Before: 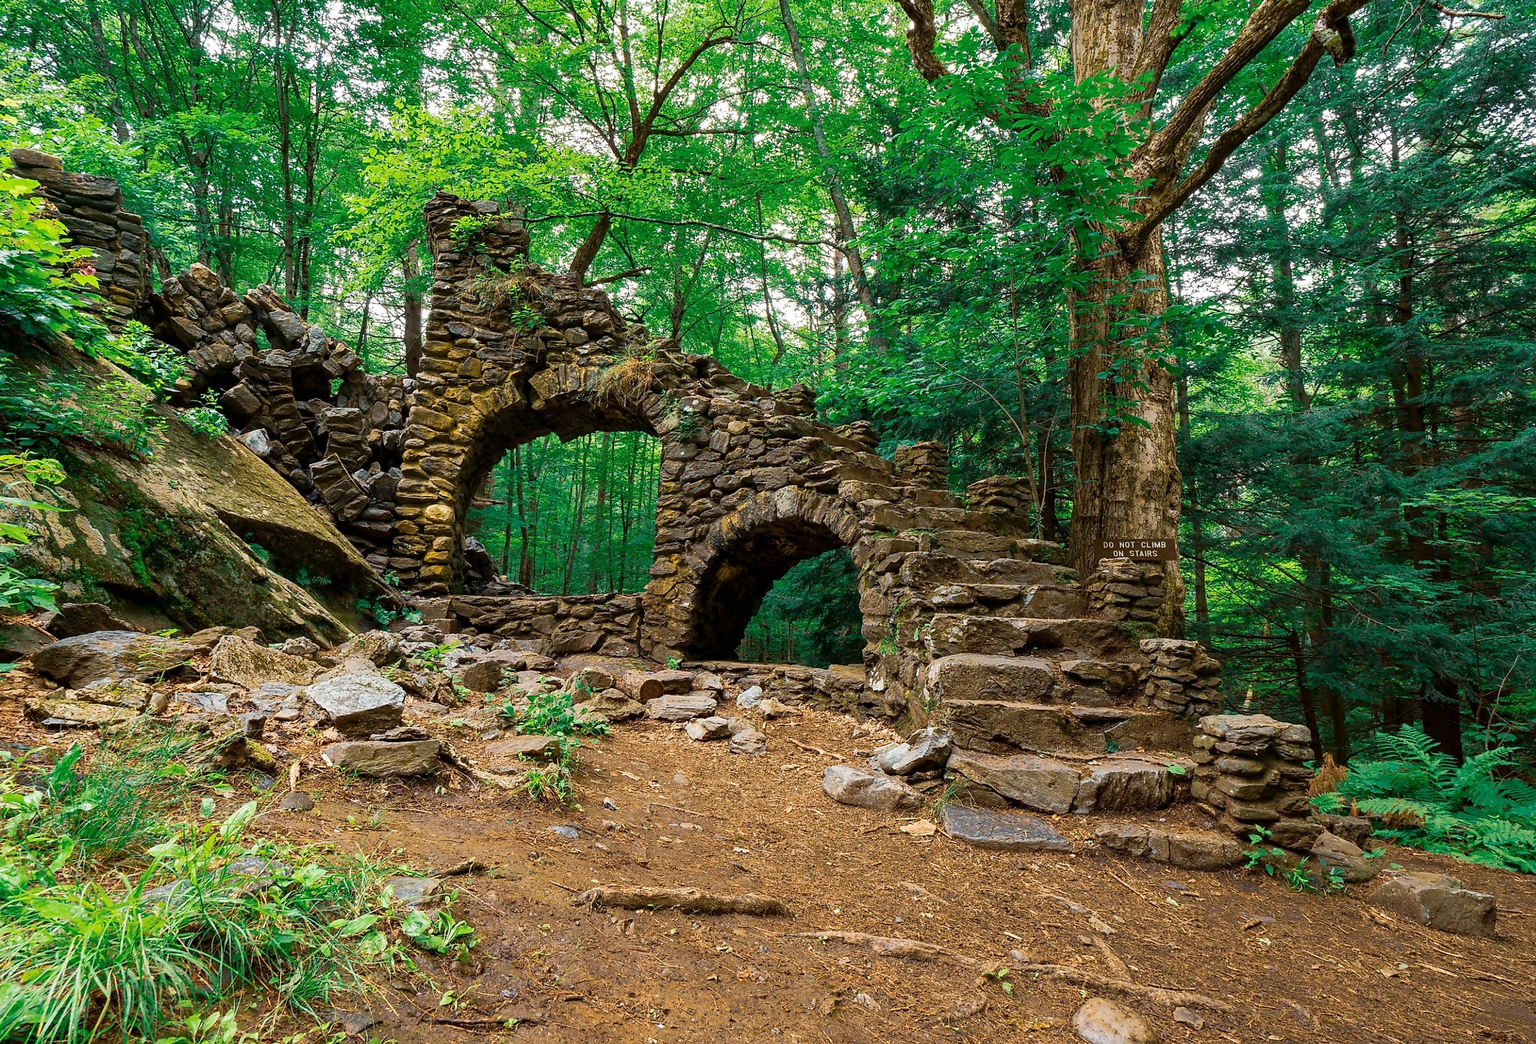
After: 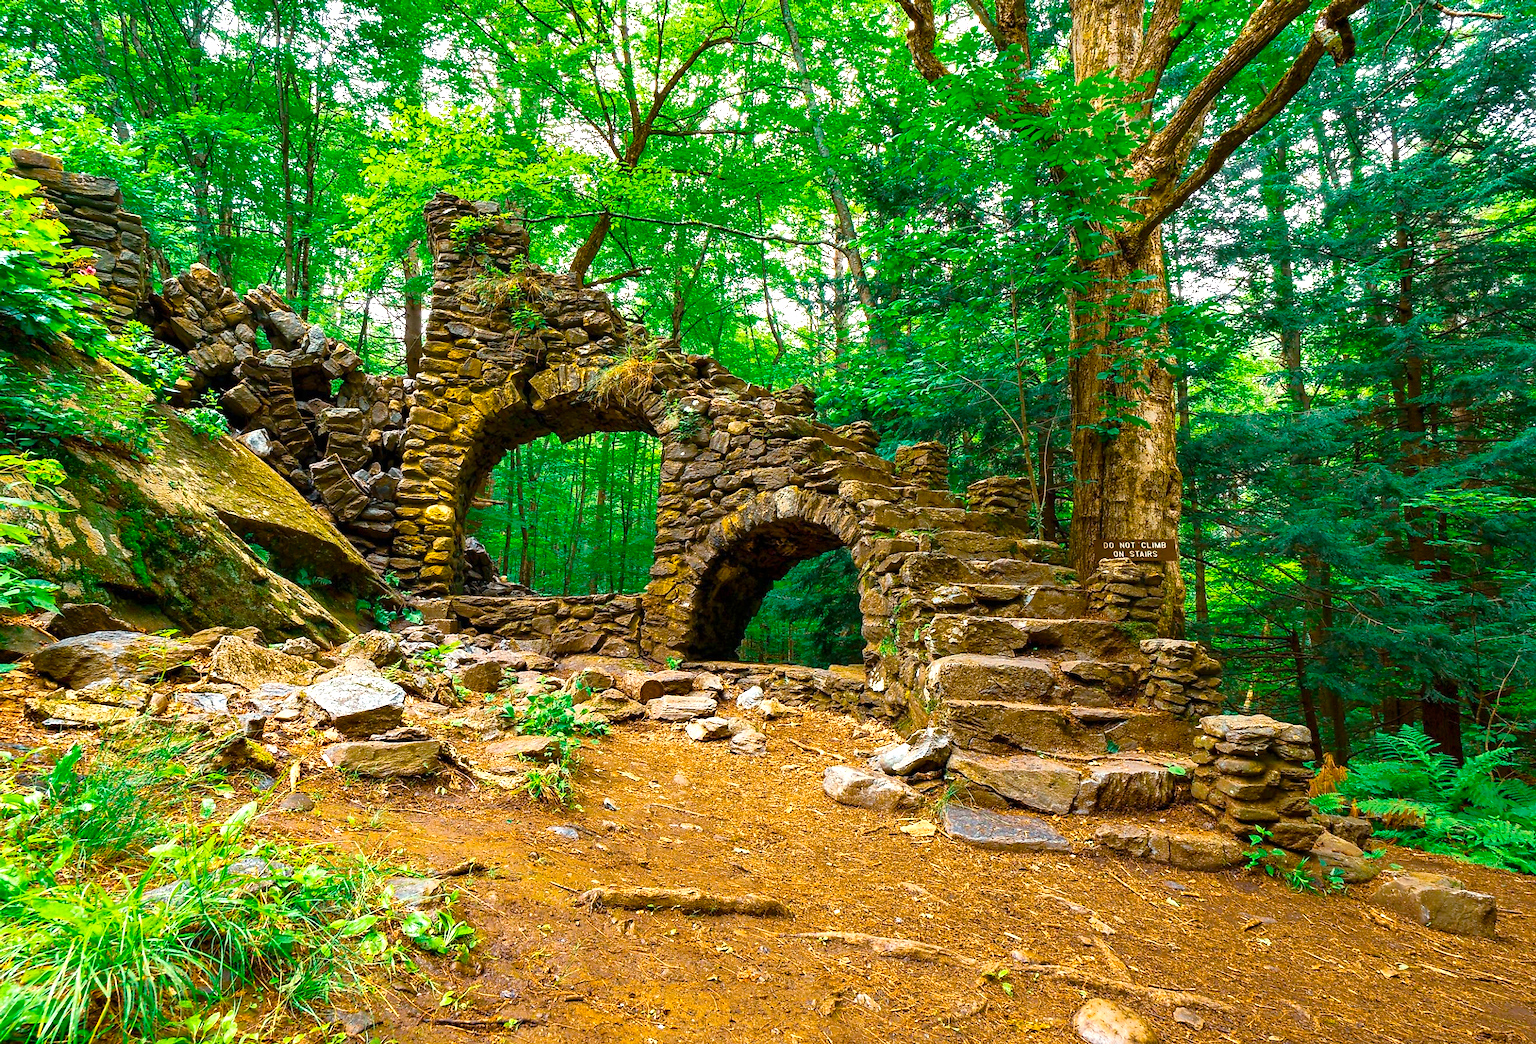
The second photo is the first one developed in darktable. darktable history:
color balance rgb: linear chroma grading › global chroma 3.649%, perceptual saturation grading › global saturation 35.755%, perceptual saturation grading › shadows 34.979%, perceptual brilliance grading › global brilliance 25.627%, contrast -10.34%
